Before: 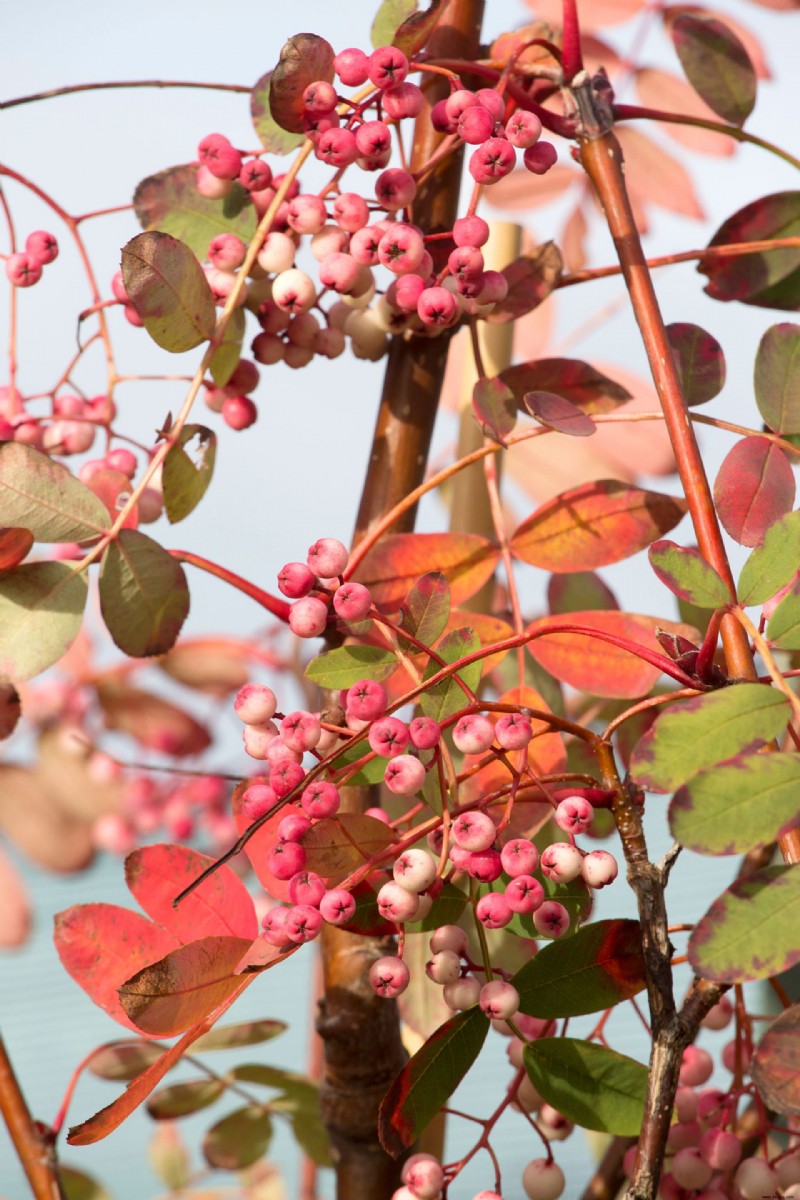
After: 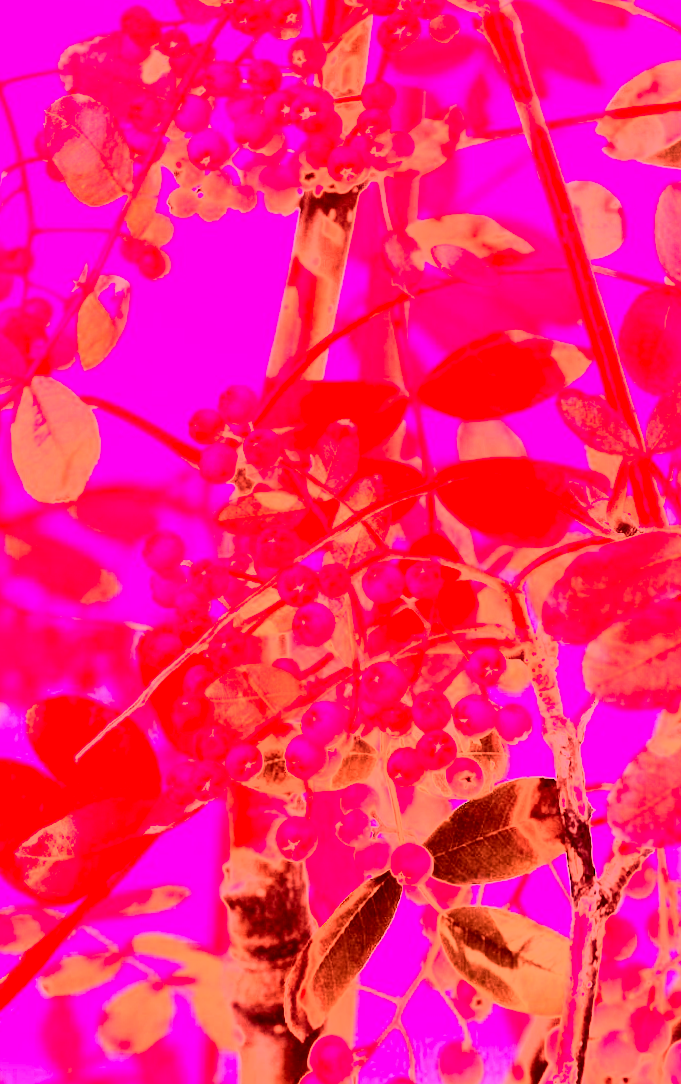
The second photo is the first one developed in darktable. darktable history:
white balance: red 4.26, blue 1.802
rotate and perspective: rotation 0.215°, lens shift (vertical) -0.139, crop left 0.069, crop right 0.939, crop top 0.002, crop bottom 0.996
haze removal: strength -0.1, adaptive false
crop and rotate: left 8.262%, top 9.226%
contrast brightness saturation: contrast 0.5, saturation -0.1
